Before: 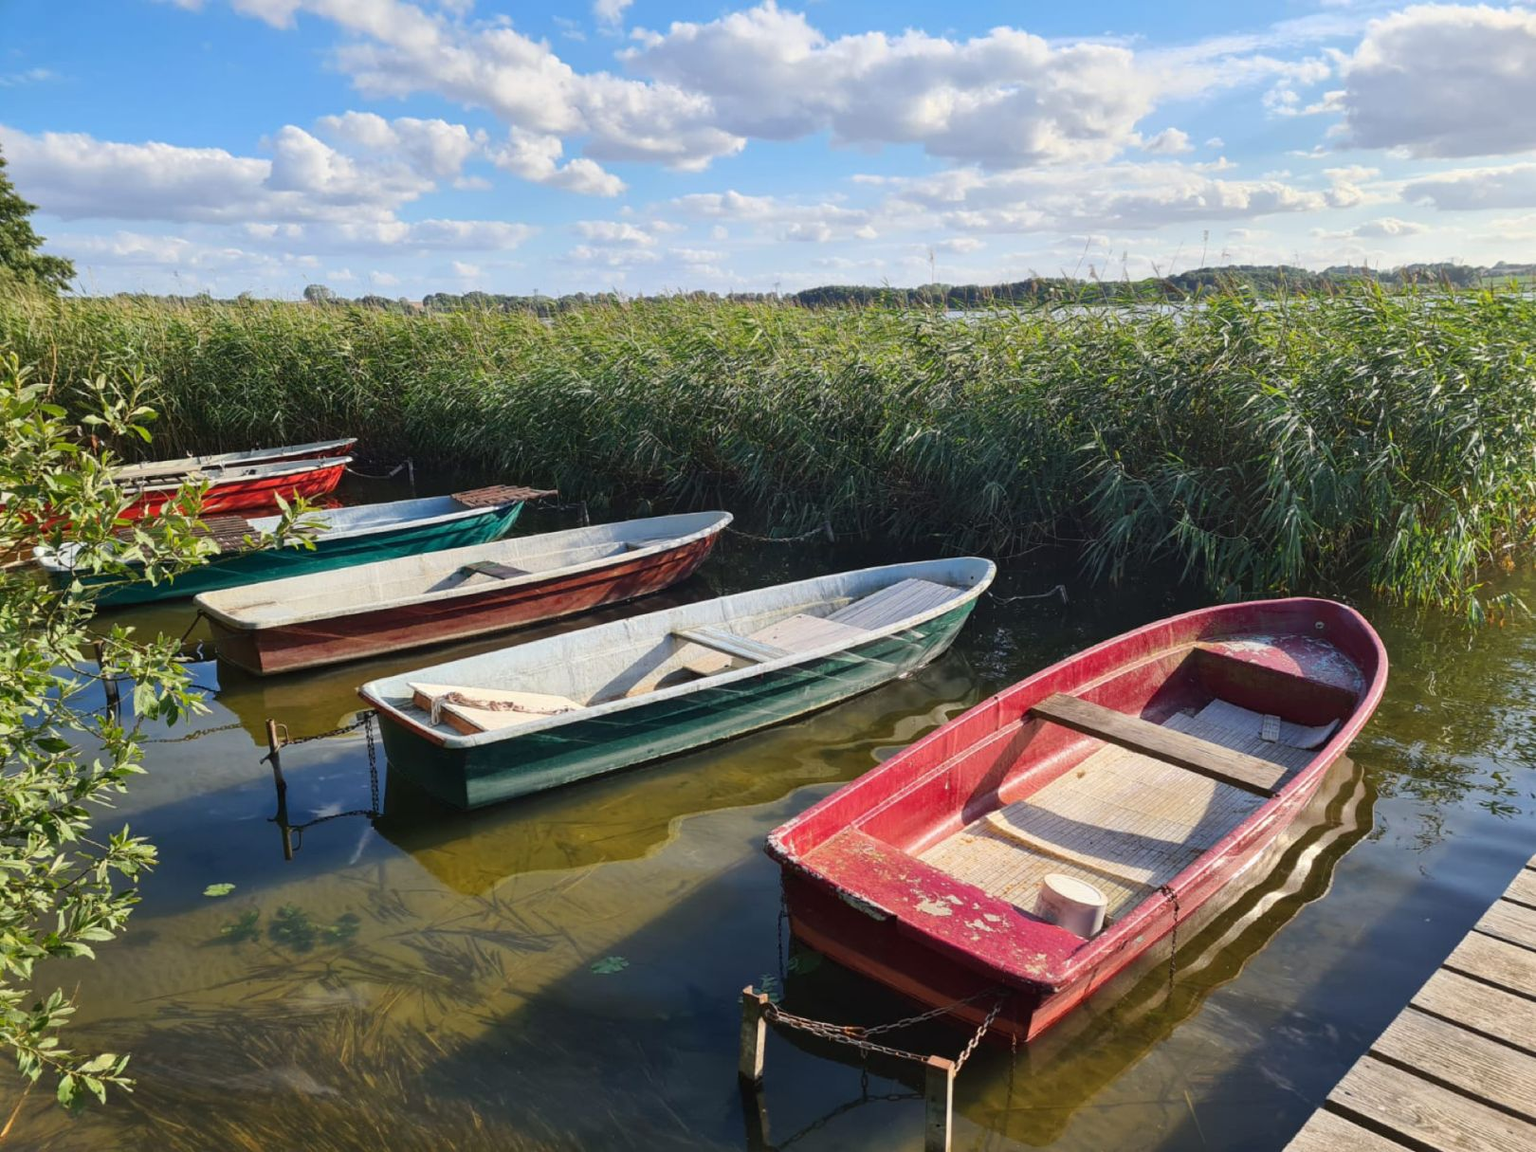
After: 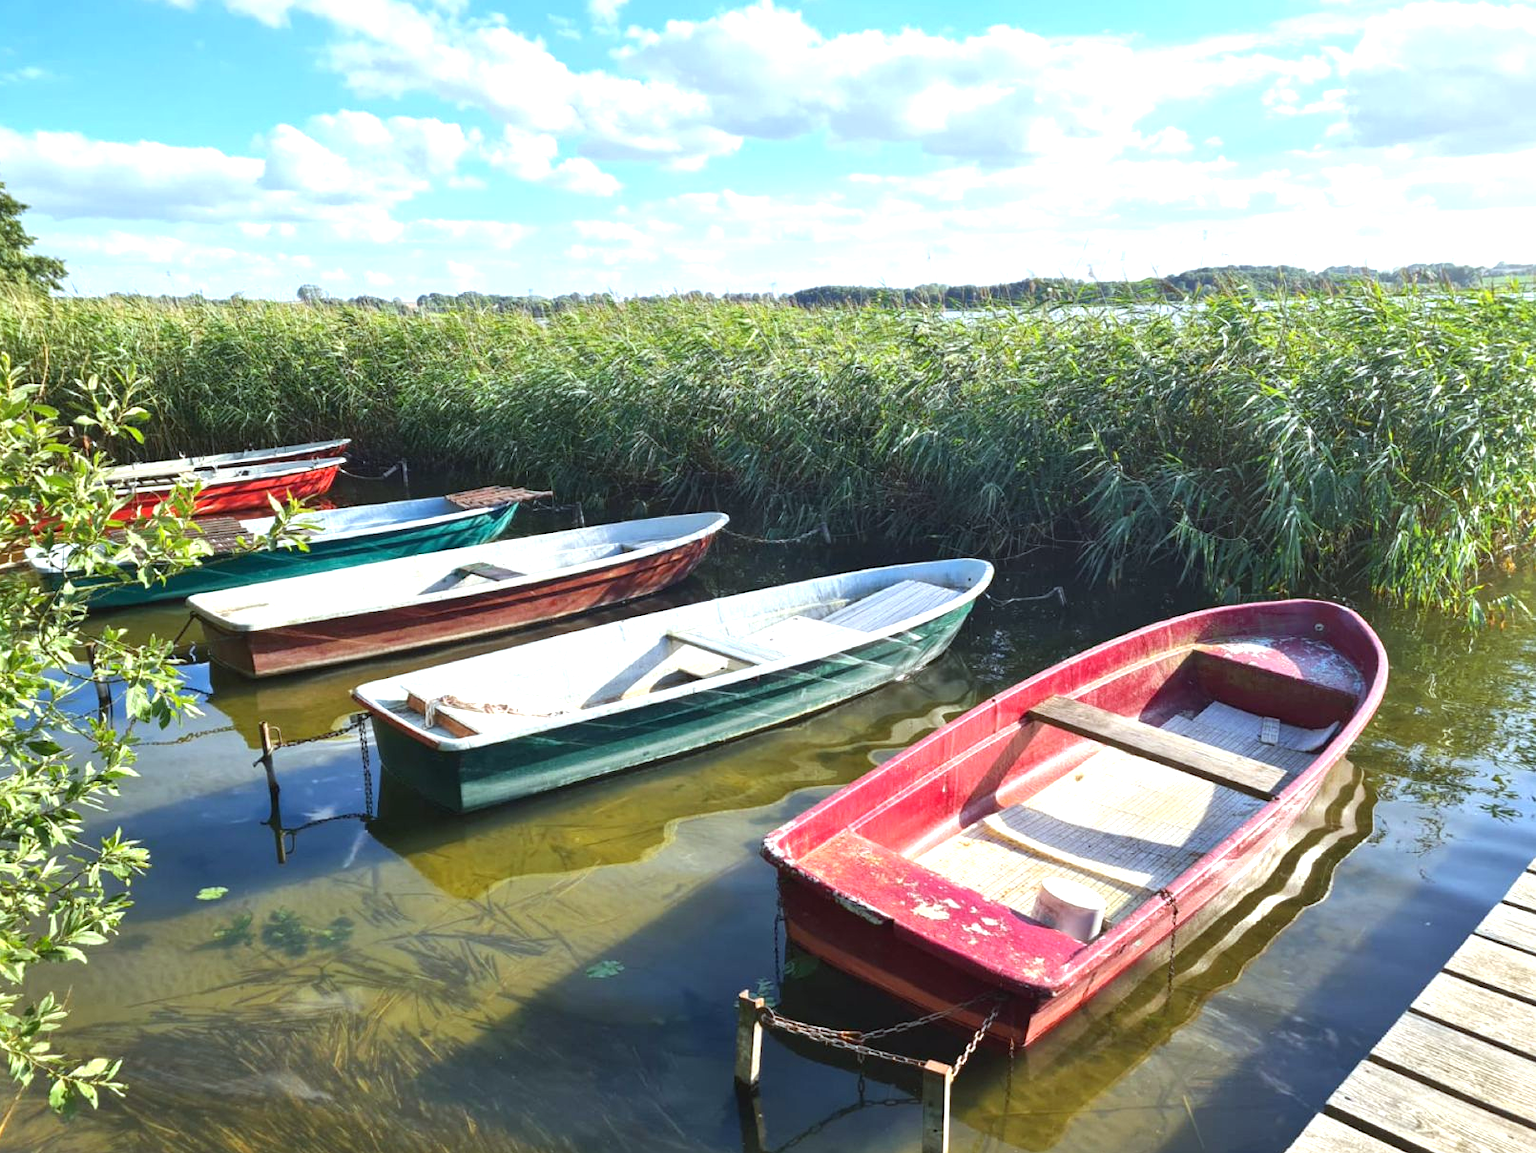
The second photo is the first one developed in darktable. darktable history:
exposure: exposure 1 EV, compensate highlight preservation false
crop and rotate: left 0.614%, top 0.179%, bottom 0.309%
white balance: red 0.925, blue 1.046
